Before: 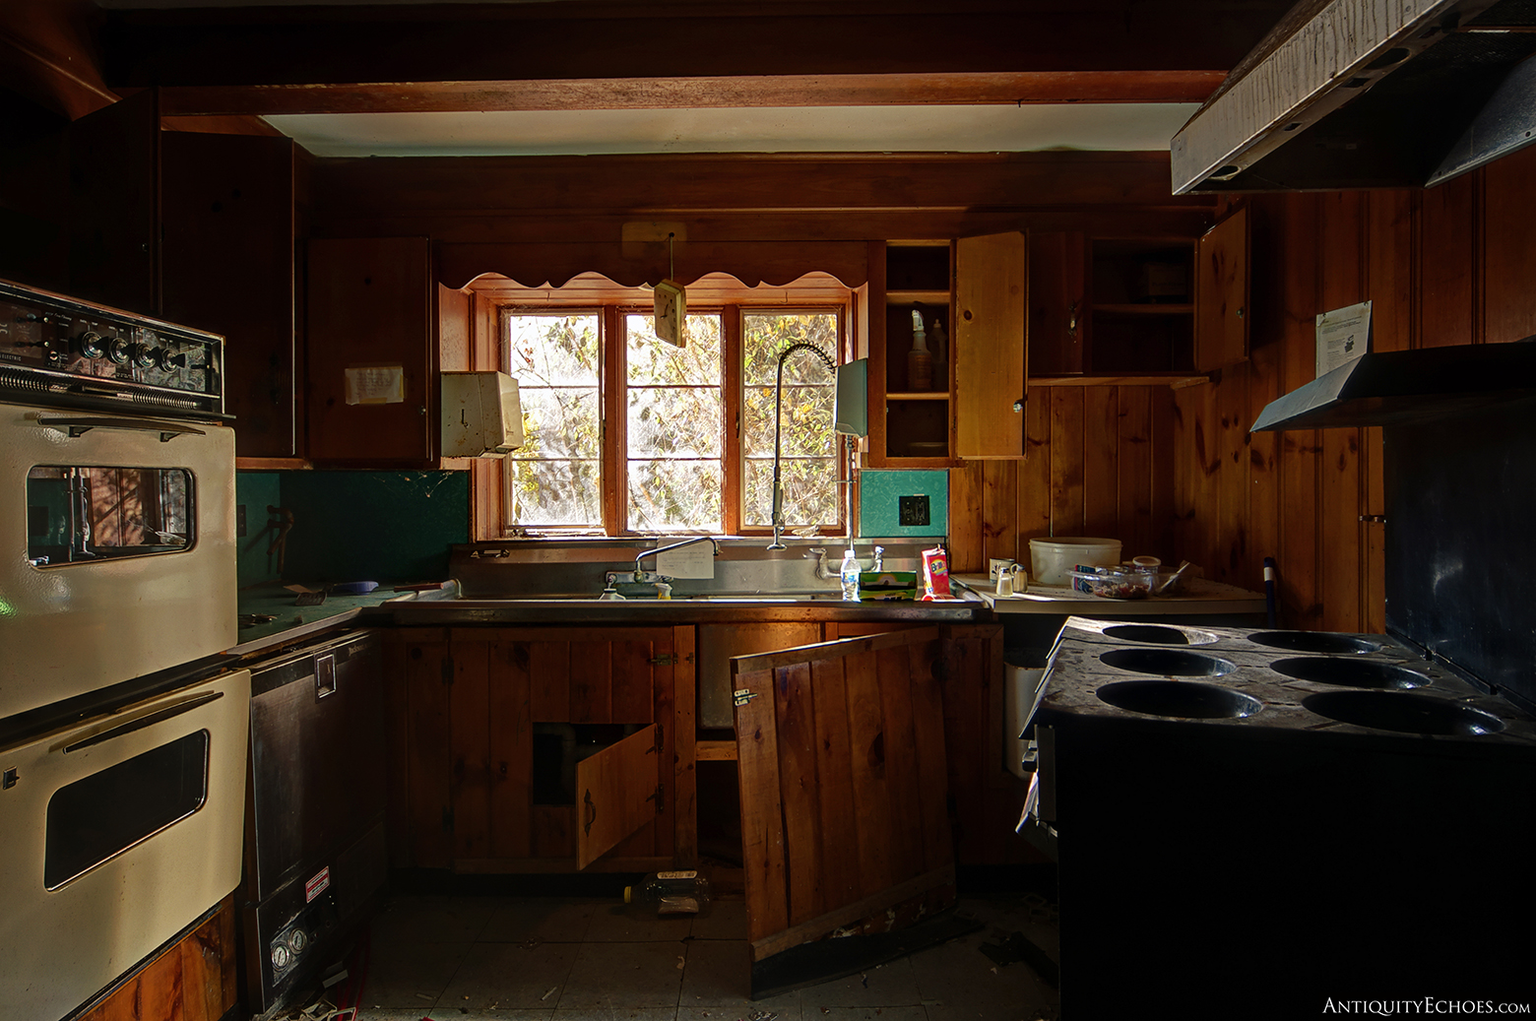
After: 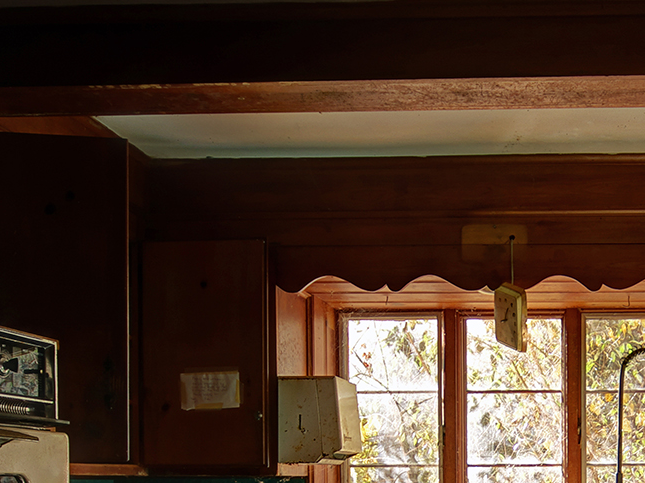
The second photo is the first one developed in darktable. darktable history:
crop and rotate: left 10.956%, top 0.107%, right 47.695%, bottom 53.314%
